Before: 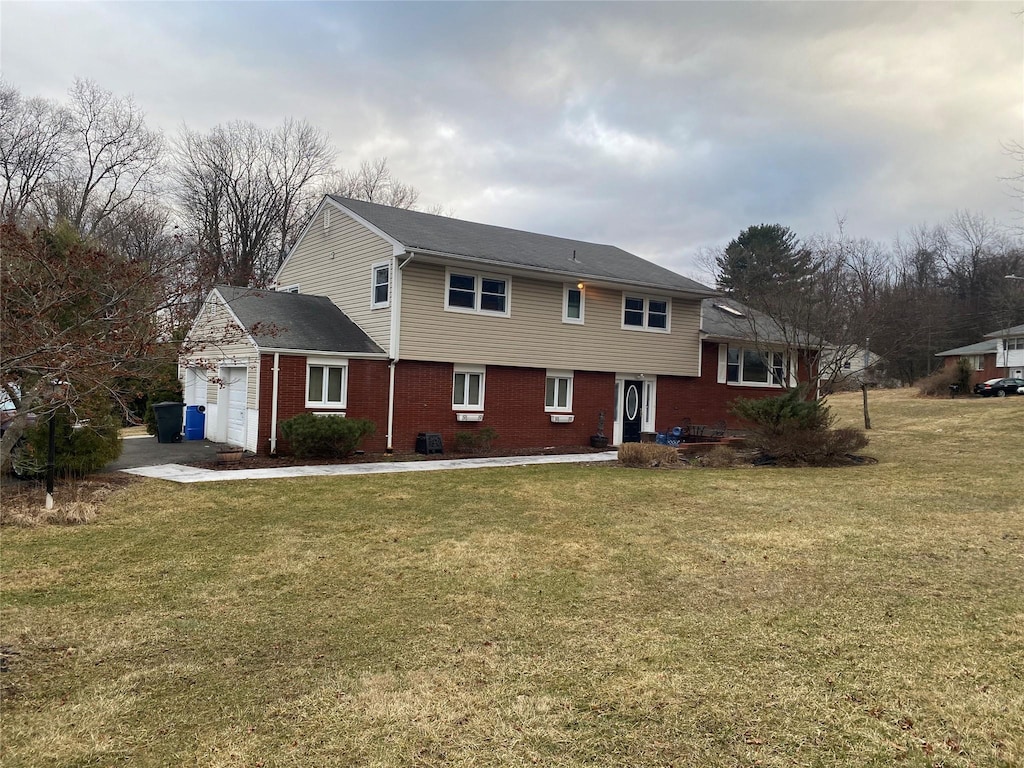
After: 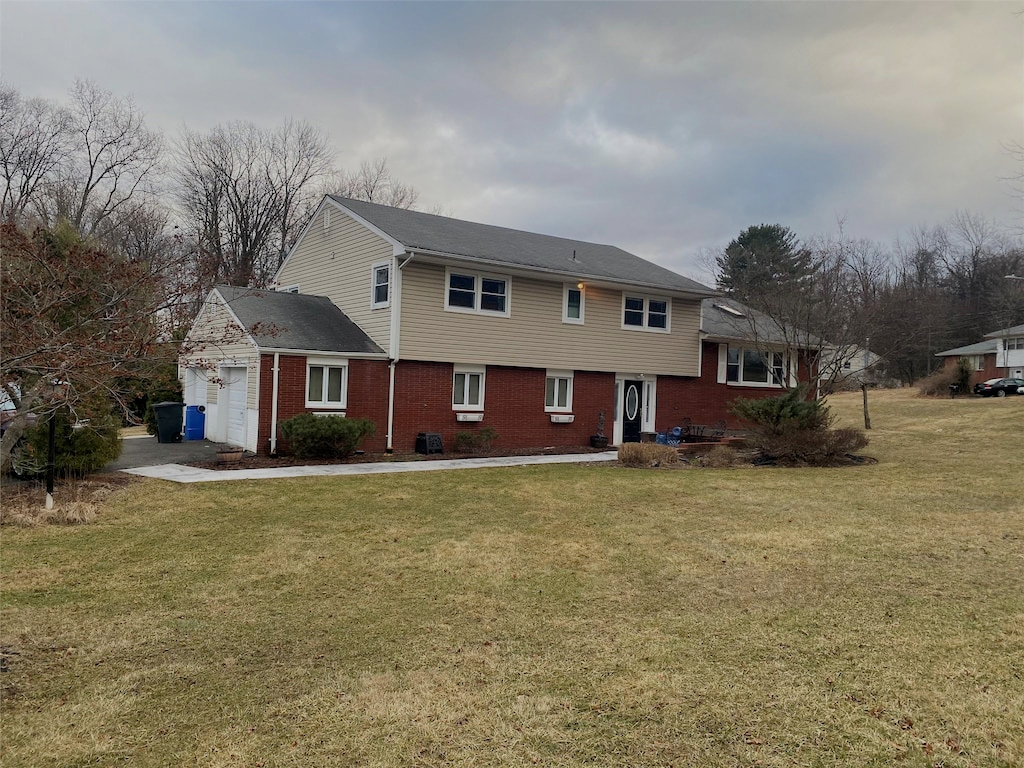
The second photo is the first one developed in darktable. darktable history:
exposure: exposure -0.151 EV, compensate highlight preservation false
filmic rgb: middle gray luminance 18.42%, black relative exposure -10.5 EV, white relative exposure 3.4 EV, threshold 6 EV, target black luminance 0%, hardness 6.03, latitude 99%, contrast 0.847, shadows ↔ highlights balance 0.505%, add noise in highlights 0, preserve chrominance max RGB, color science v3 (2019), use custom middle-gray values true, iterations of high-quality reconstruction 0, contrast in highlights soft, enable highlight reconstruction true
